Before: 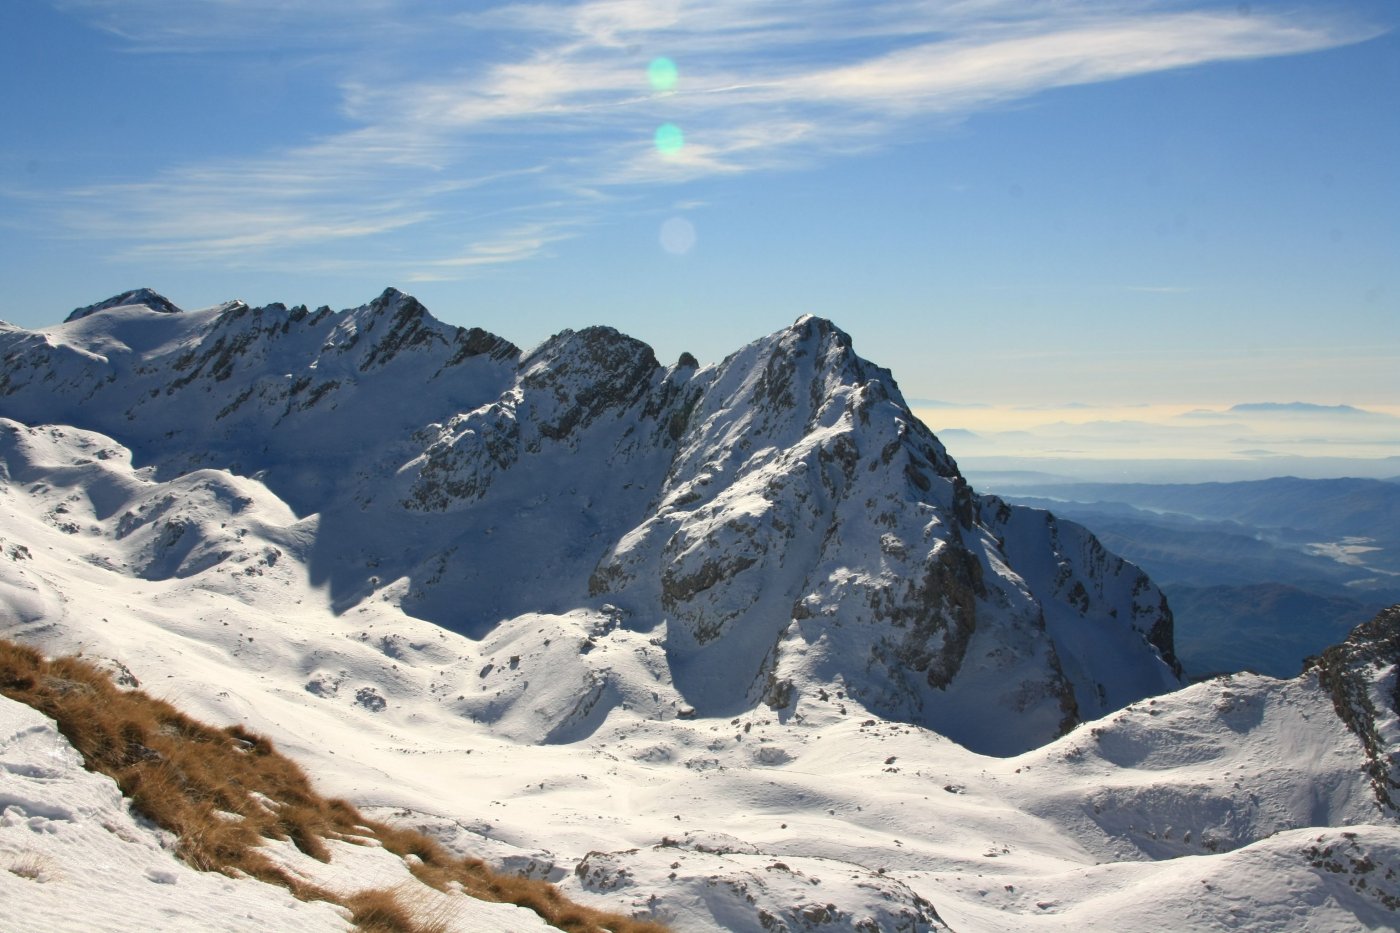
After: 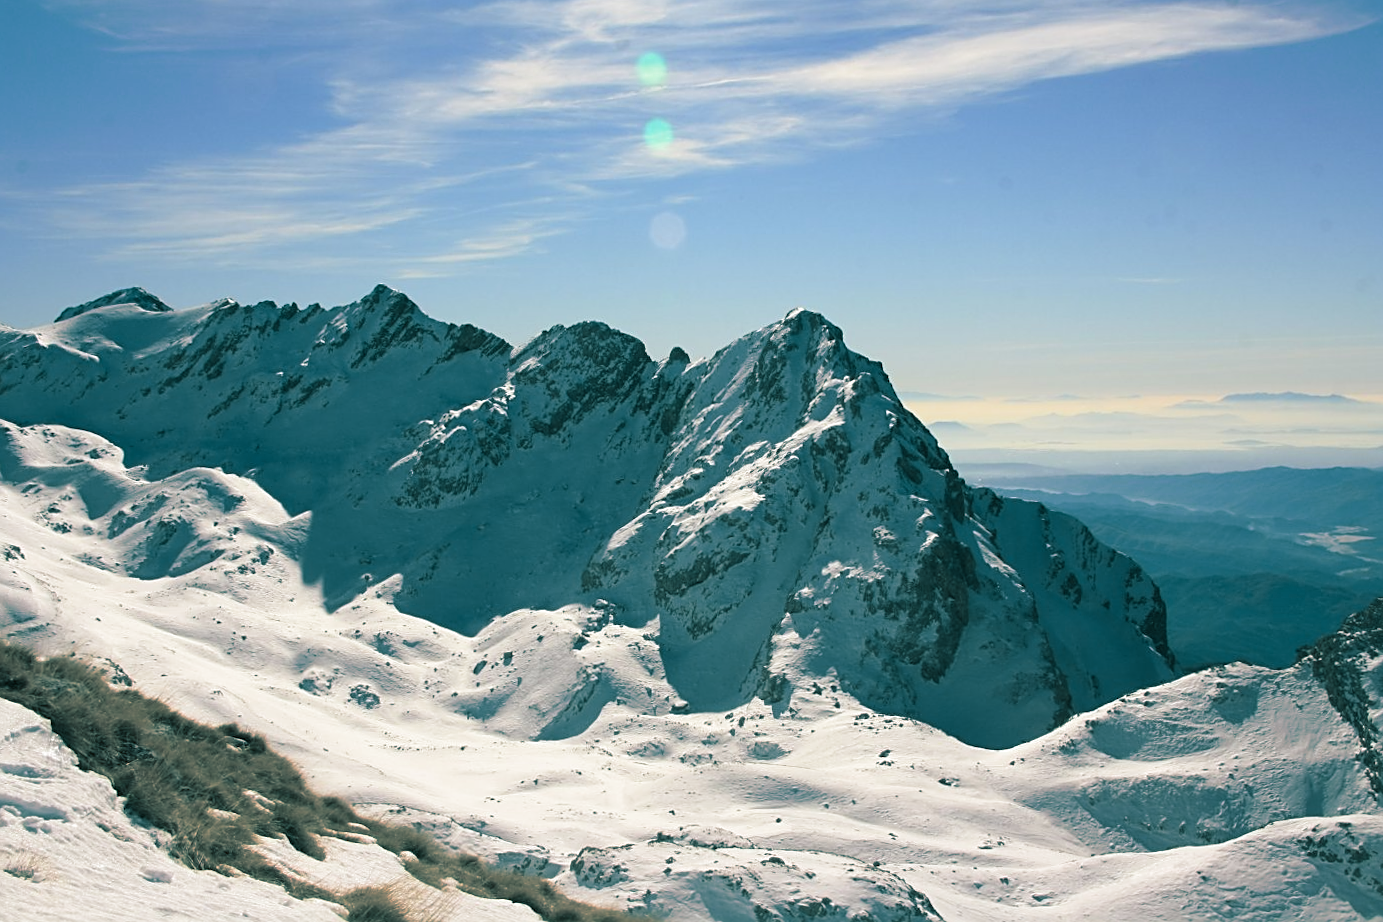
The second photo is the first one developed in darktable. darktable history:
rotate and perspective: rotation -0.45°, automatic cropping original format, crop left 0.008, crop right 0.992, crop top 0.012, crop bottom 0.988
sharpen: on, module defaults
split-toning: shadows › hue 183.6°, shadows › saturation 0.52, highlights › hue 0°, highlights › saturation 0
